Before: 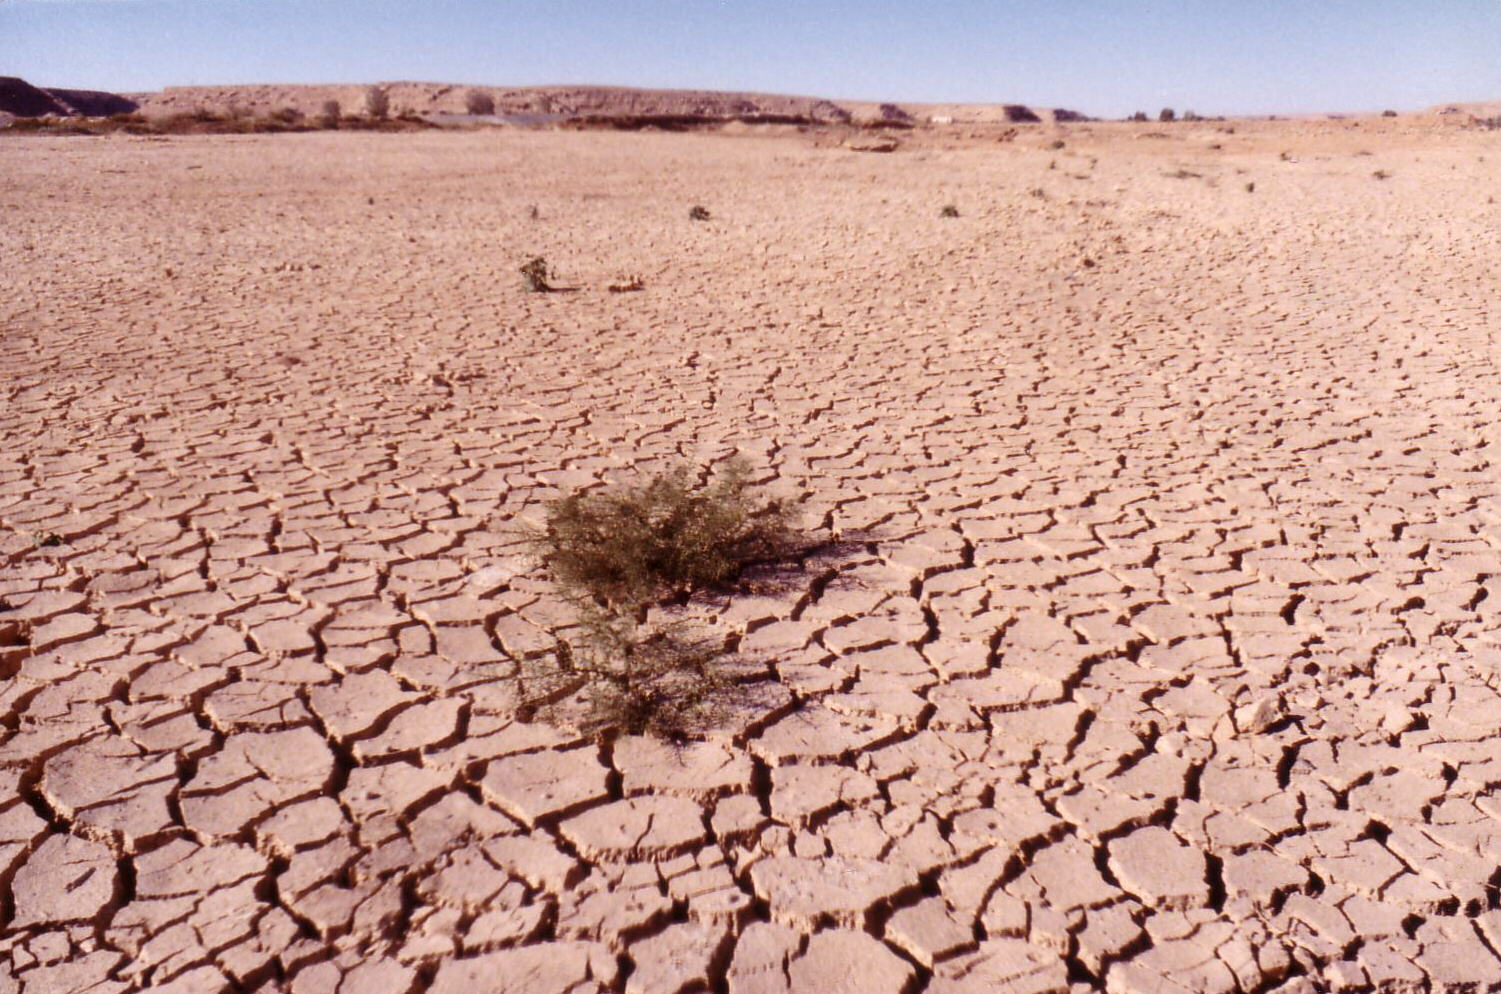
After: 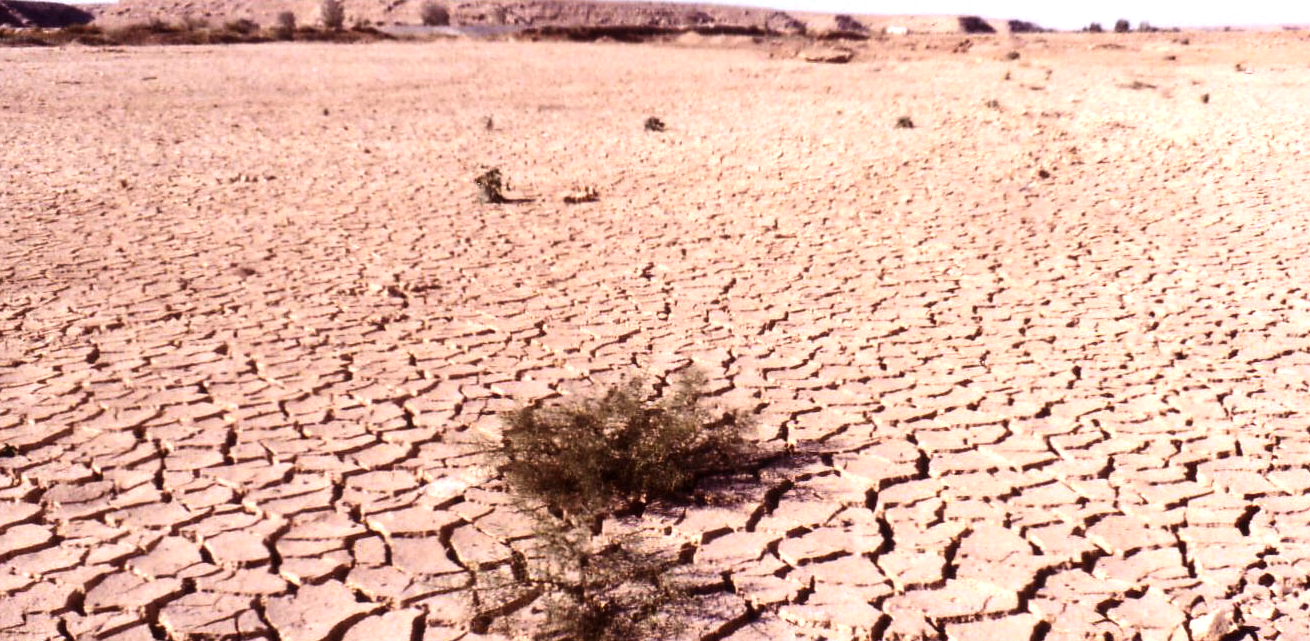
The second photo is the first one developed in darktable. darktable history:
tone equalizer: -8 EV -0.75 EV, -7 EV -0.7 EV, -6 EV -0.6 EV, -5 EV -0.4 EV, -3 EV 0.4 EV, -2 EV 0.6 EV, -1 EV 0.7 EV, +0 EV 0.75 EV, edges refinement/feathering 500, mask exposure compensation -1.57 EV, preserve details no
crop: left 3.015%, top 8.969%, right 9.647%, bottom 26.457%
